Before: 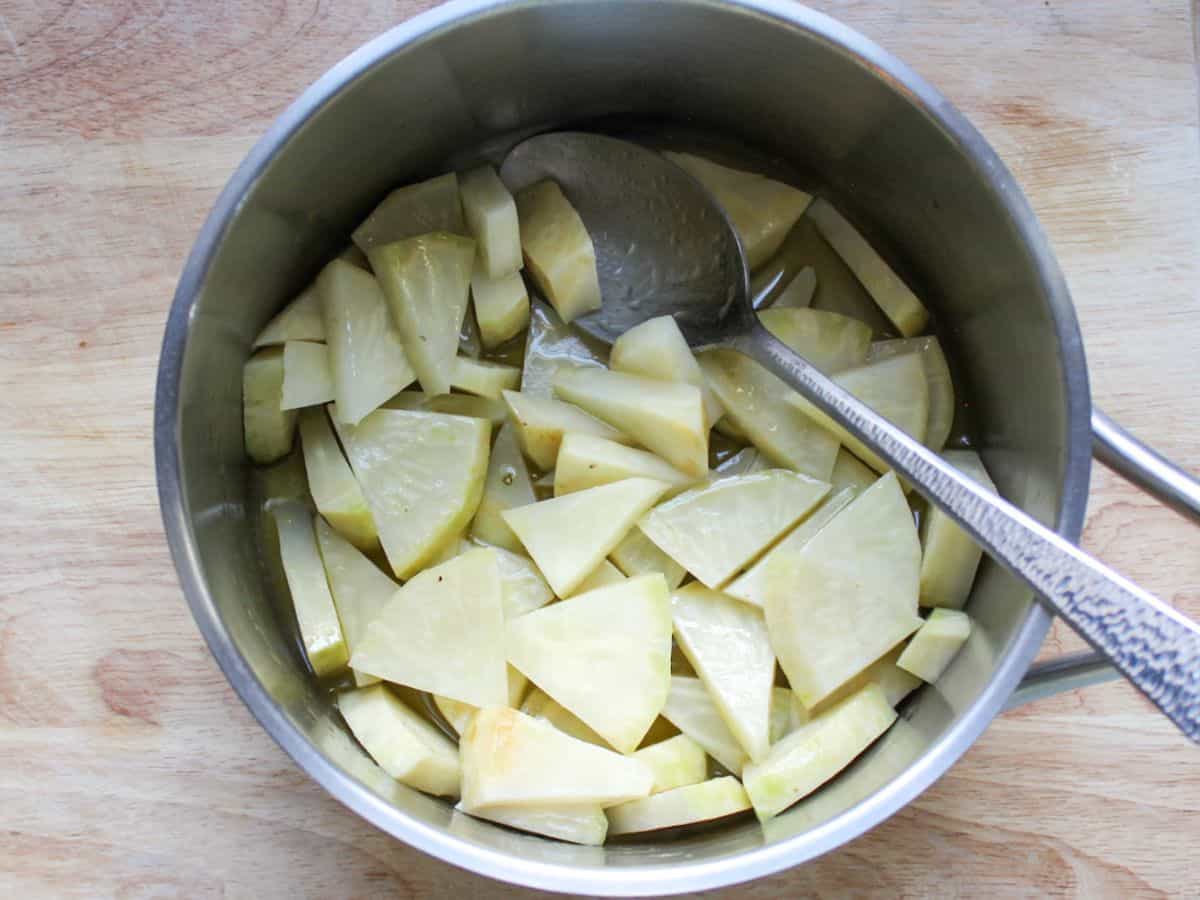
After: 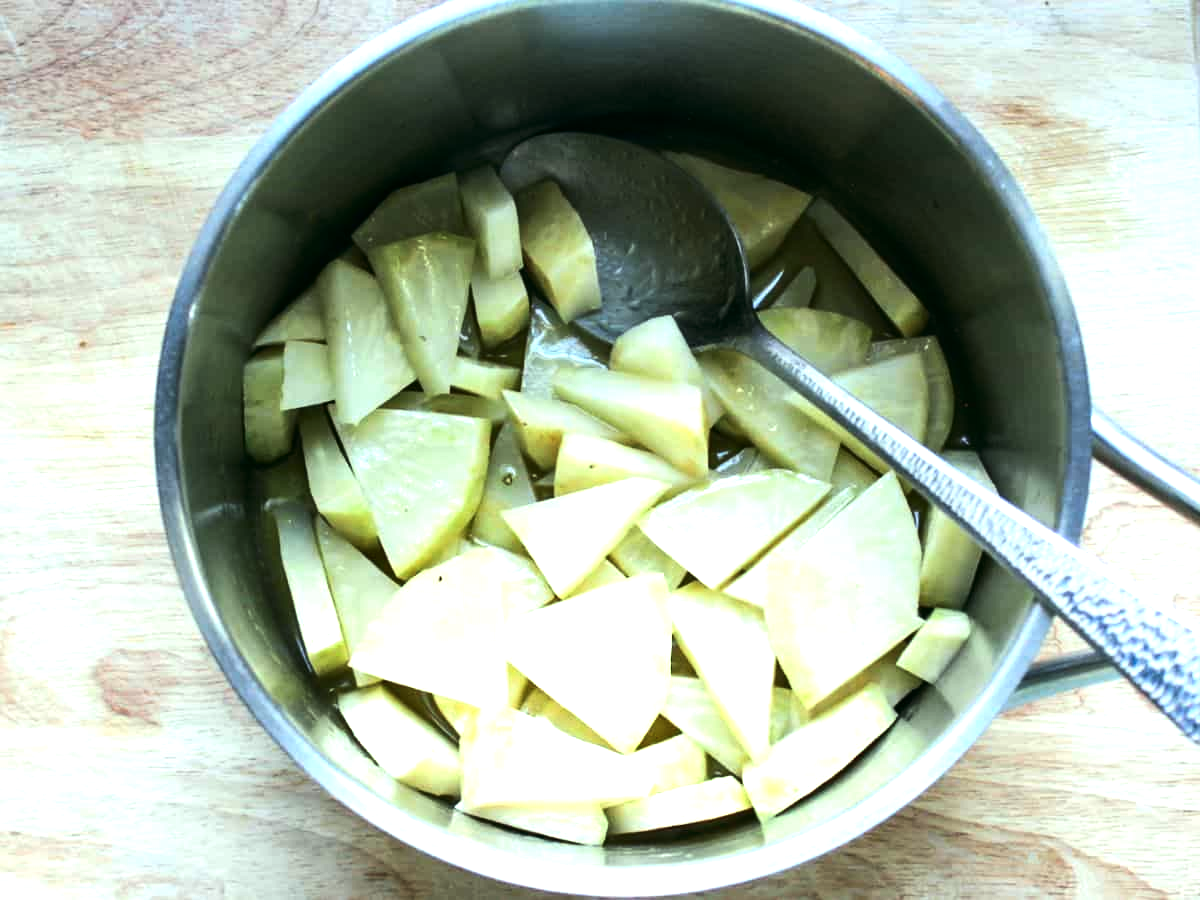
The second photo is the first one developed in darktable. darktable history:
tone equalizer: -8 EV -1.08 EV, -7 EV -1.01 EV, -6 EV -0.867 EV, -5 EV -0.578 EV, -3 EV 0.578 EV, -2 EV 0.867 EV, -1 EV 1.01 EV, +0 EV 1.08 EV, edges refinement/feathering 500, mask exposure compensation -1.57 EV, preserve details no
color balance: input saturation 80.07%
color correction: highlights a* -7.33, highlights b* 1.26, shadows a* -3.55, saturation 1.4
